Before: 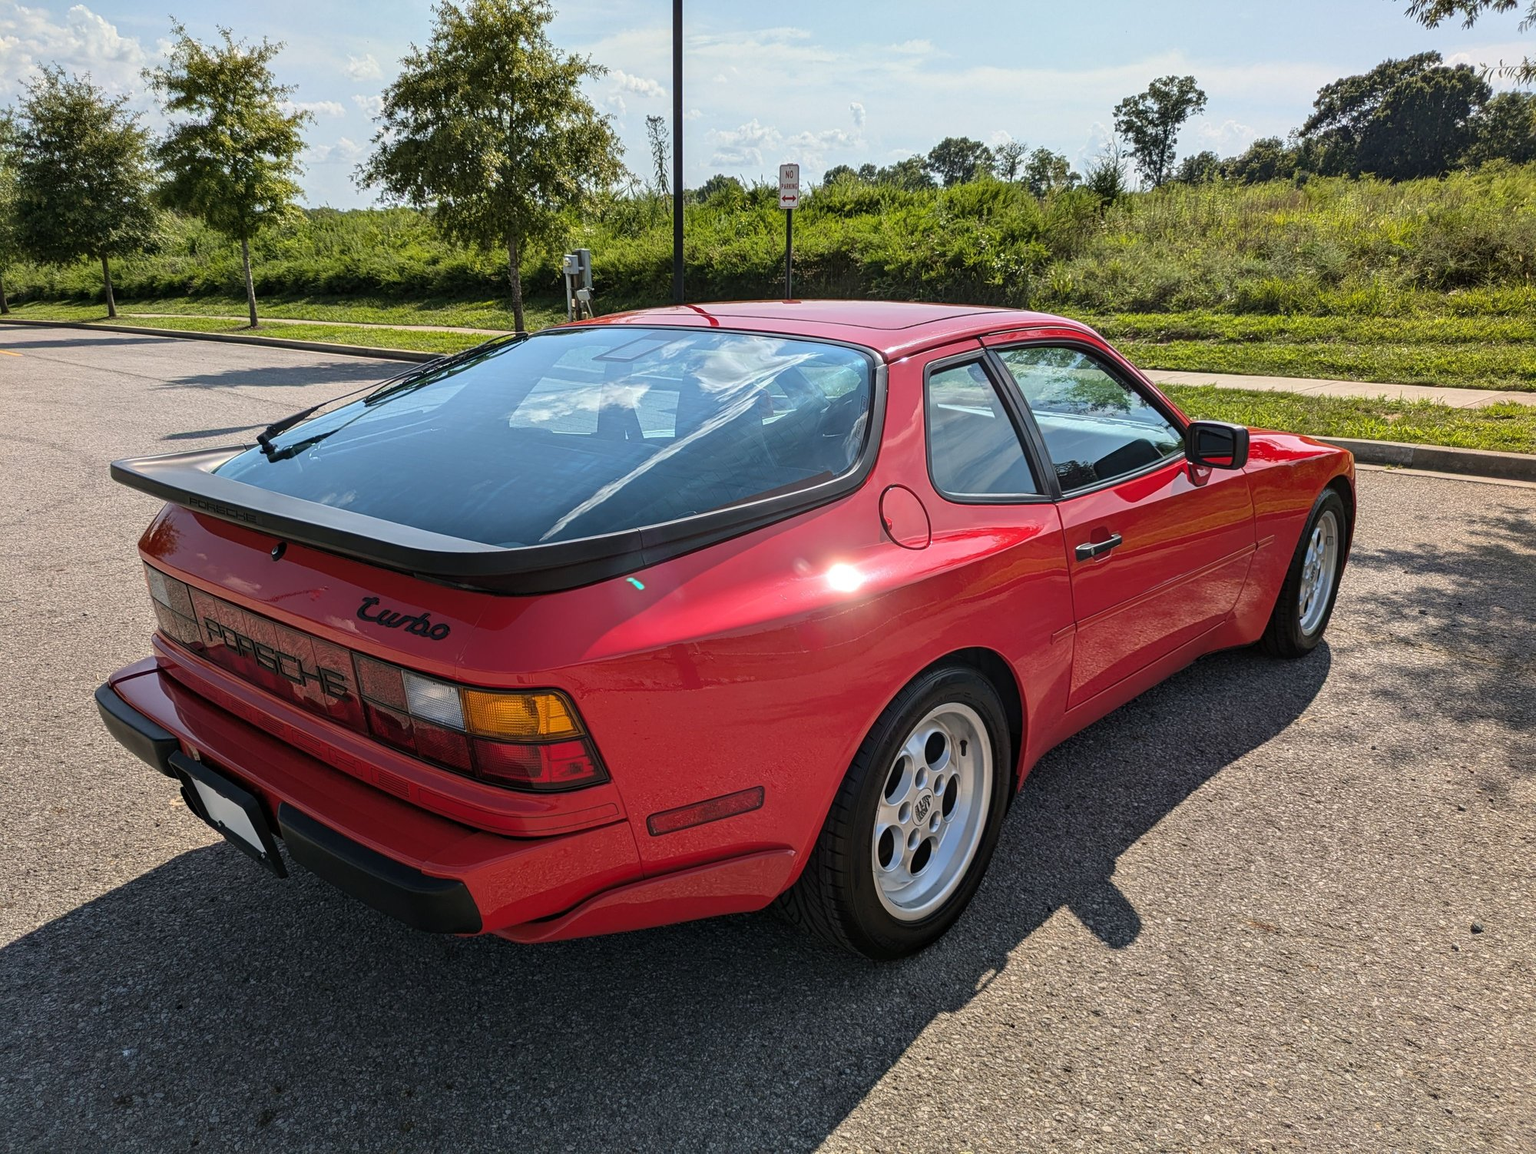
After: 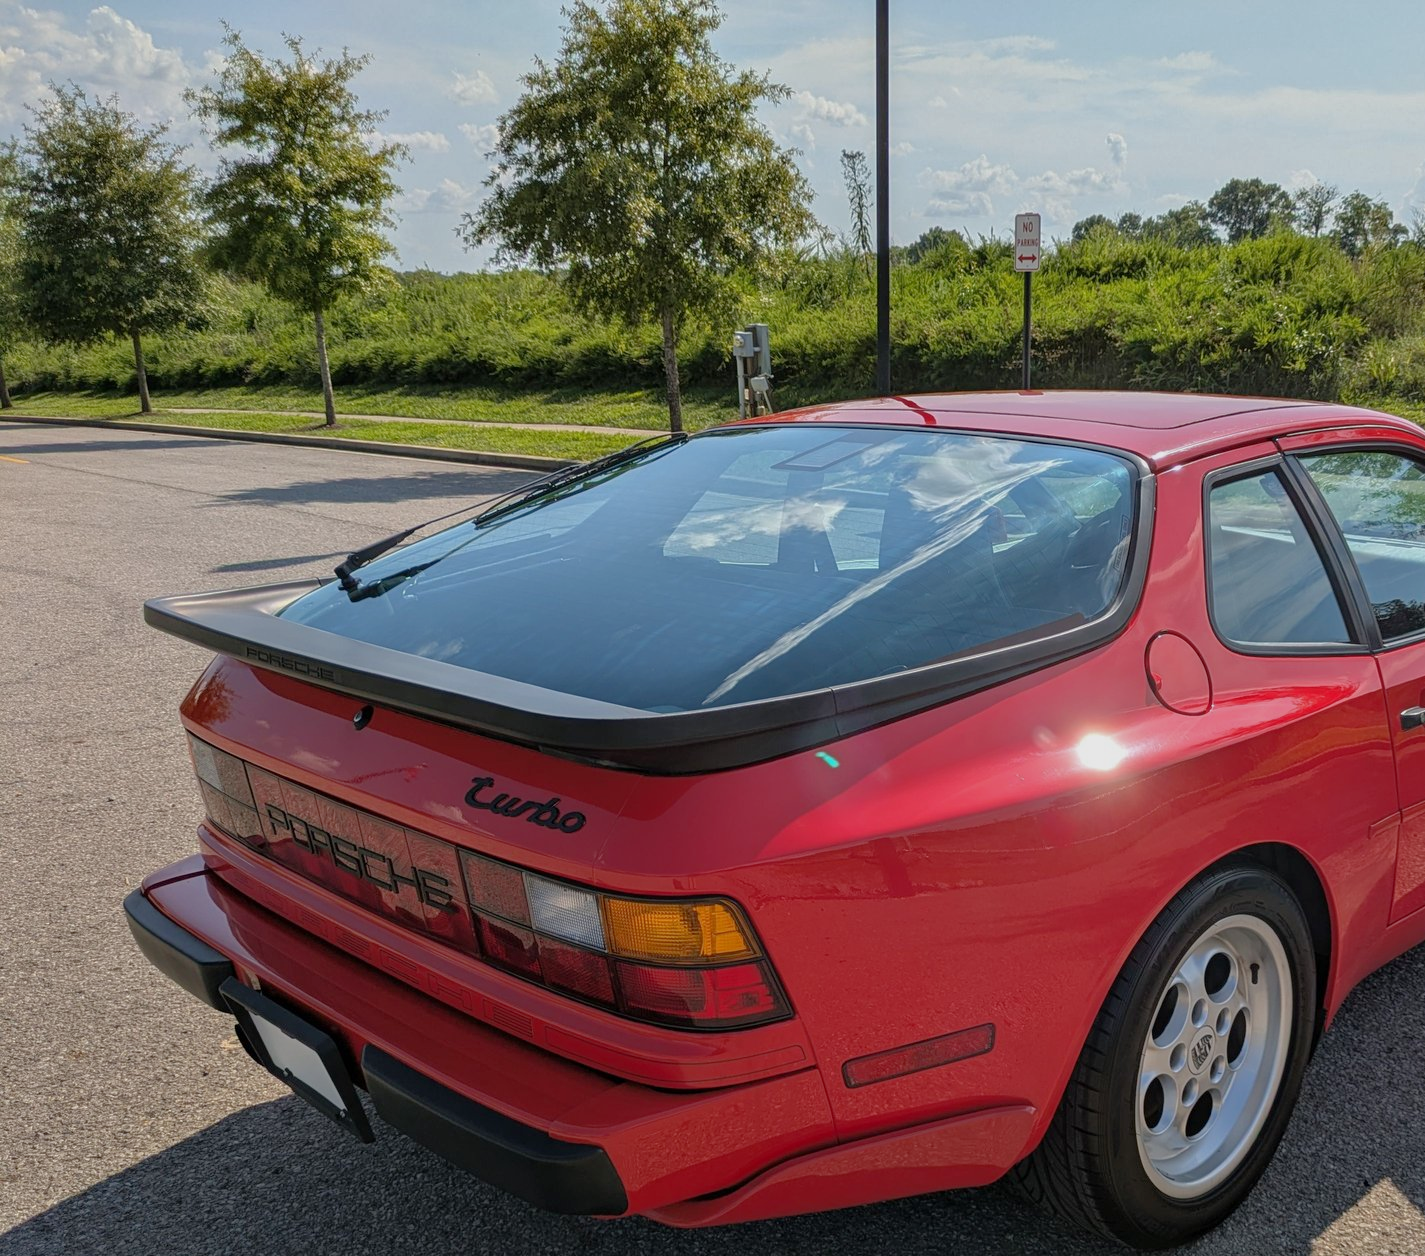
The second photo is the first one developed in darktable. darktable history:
tone equalizer: -8 EV 0.277 EV, -7 EV 0.384 EV, -6 EV 0.448 EV, -5 EV 0.288 EV, -3 EV -0.246 EV, -2 EV -0.444 EV, -1 EV -0.433 EV, +0 EV -0.248 EV, edges refinement/feathering 500, mask exposure compensation -1.57 EV, preserve details no
levels: levels [0, 0.492, 0.984]
crop: right 28.704%, bottom 16.347%
